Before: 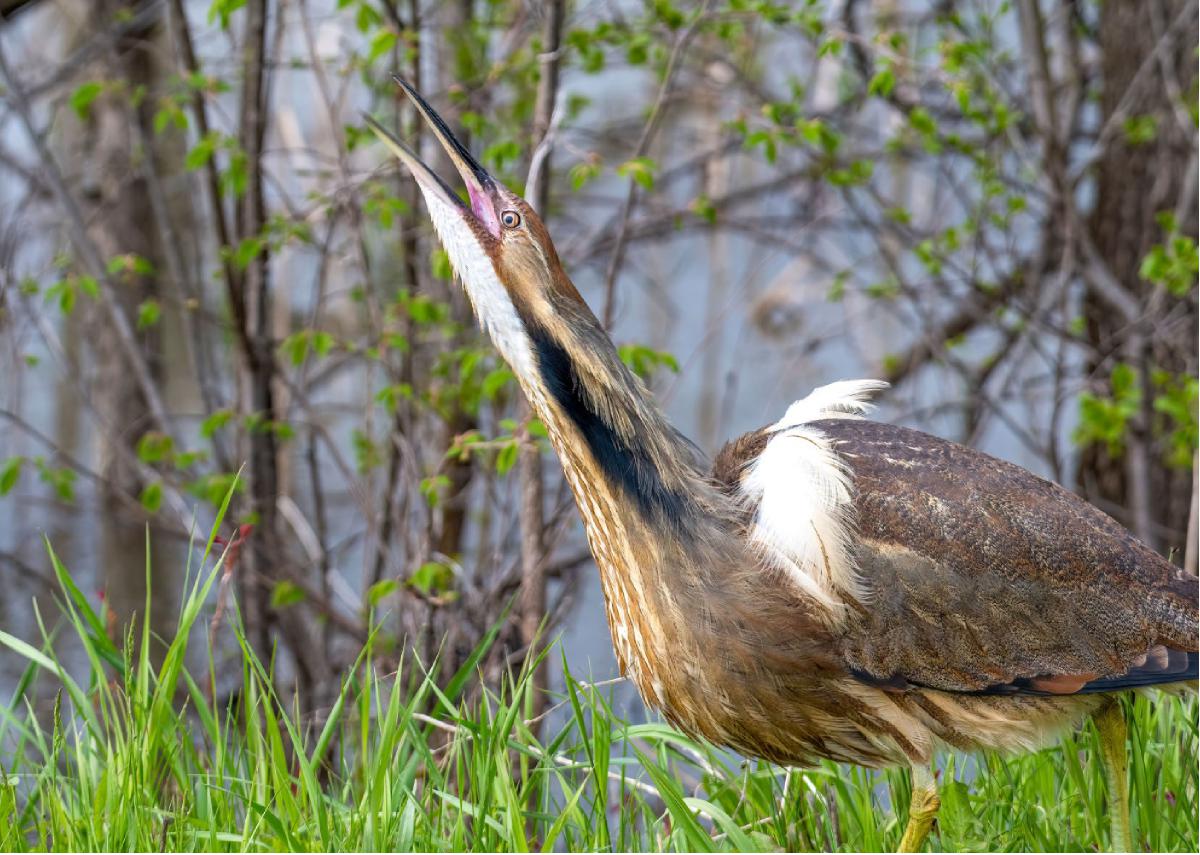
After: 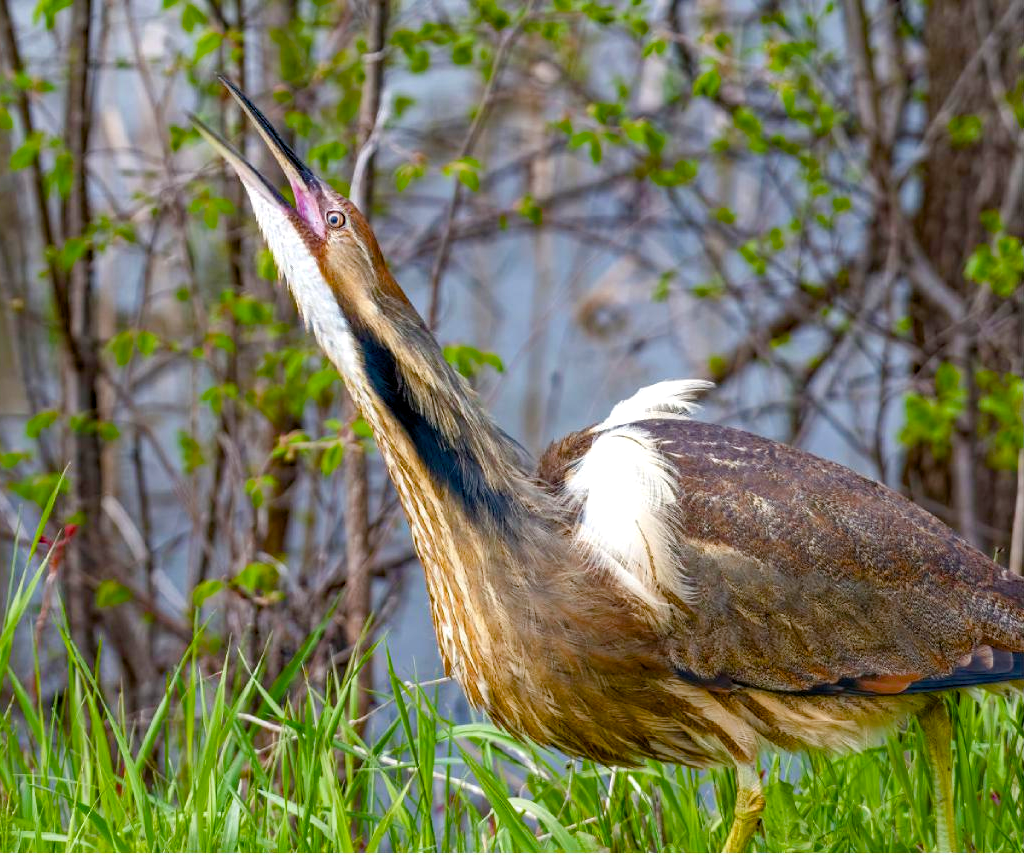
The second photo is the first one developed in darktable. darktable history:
crop and rotate: left 14.584%
haze removal: compatibility mode true, adaptive false
color balance rgb: perceptual saturation grading › global saturation 20%, perceptual saturation grading › highlights -25%, perceptual saturation grading › shadows 50%
